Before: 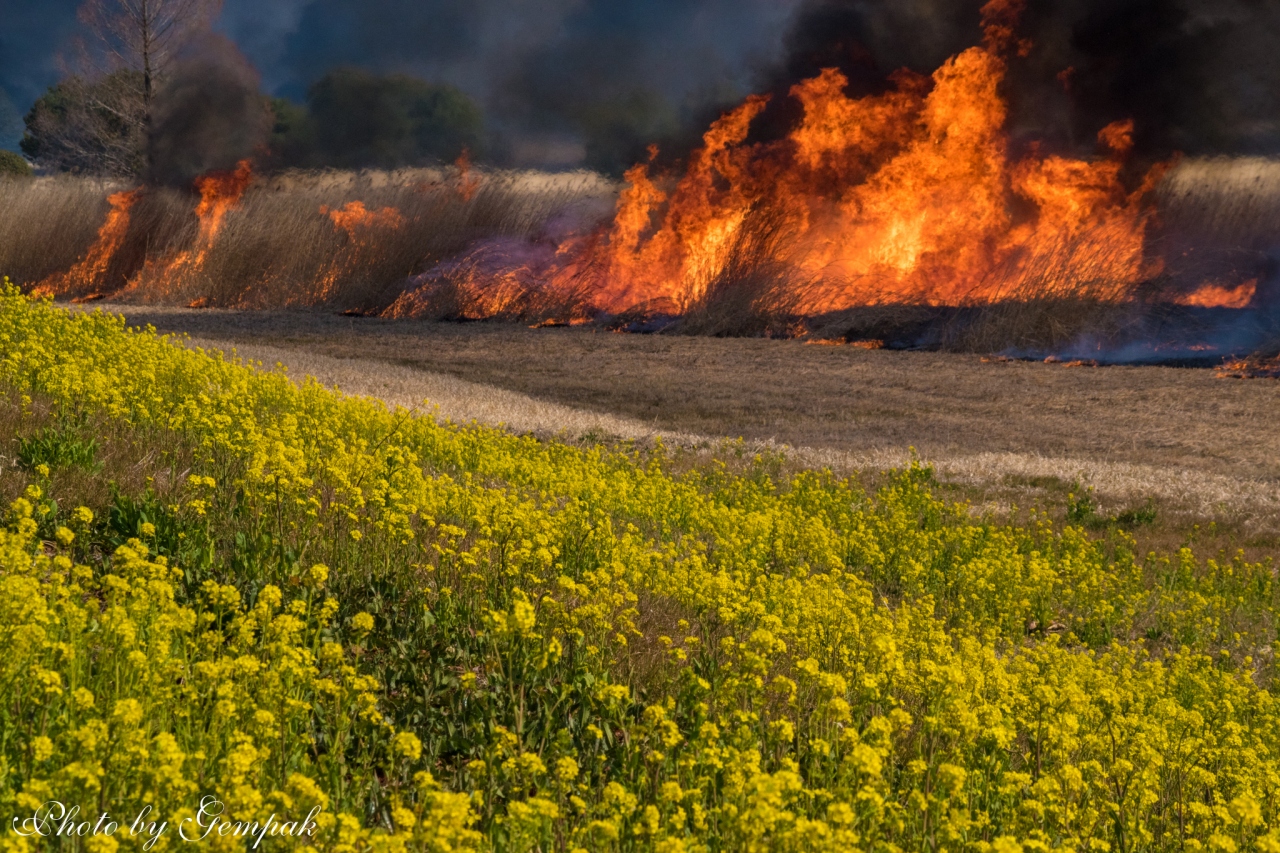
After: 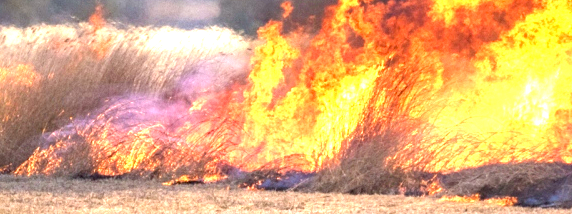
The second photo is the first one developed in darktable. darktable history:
crop: left 28.64%, top 16.832%, right 26.637%, bottom 58.055%
color balance: mode lift, gamma, gain (sRGB), lift [1, 1.049, 1, 1]
exposure: exposure 3 EV, compensate highlight preservation false
